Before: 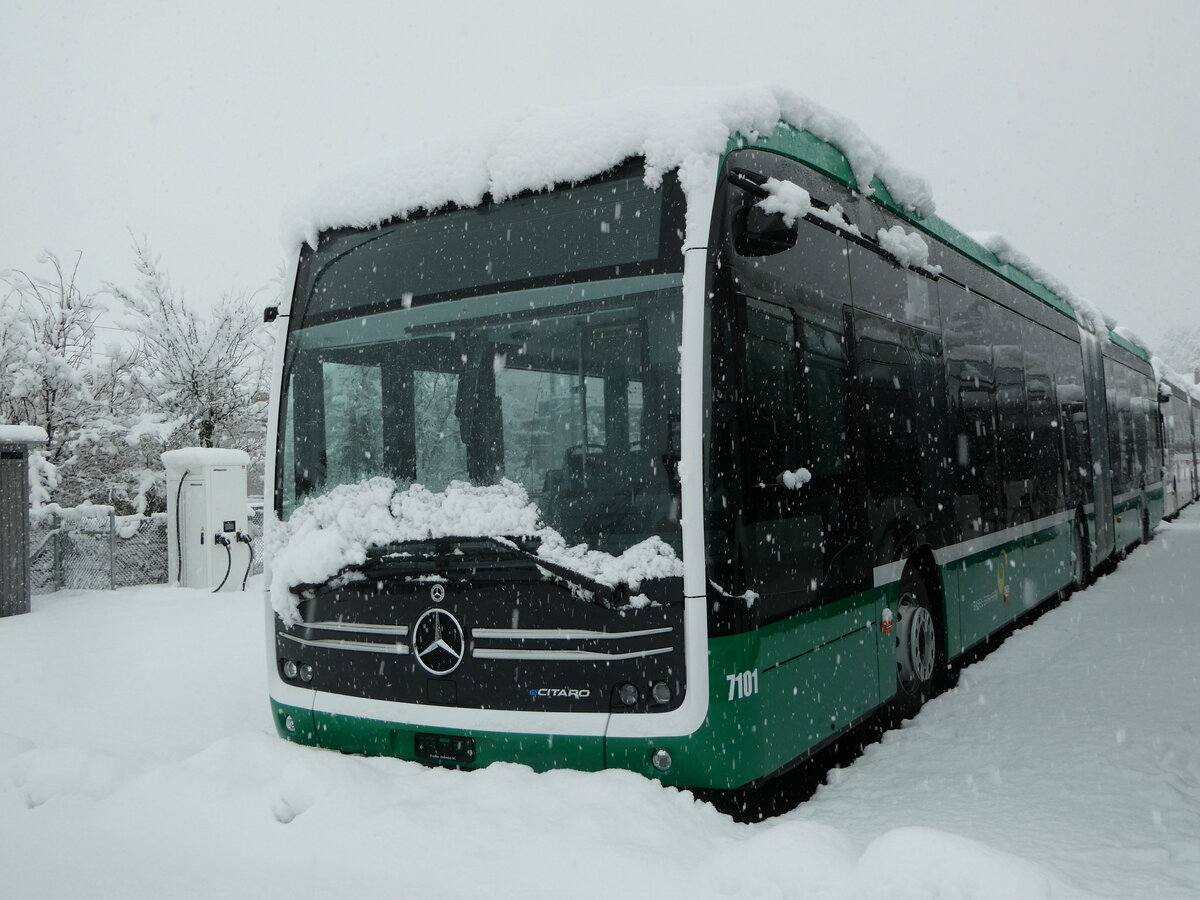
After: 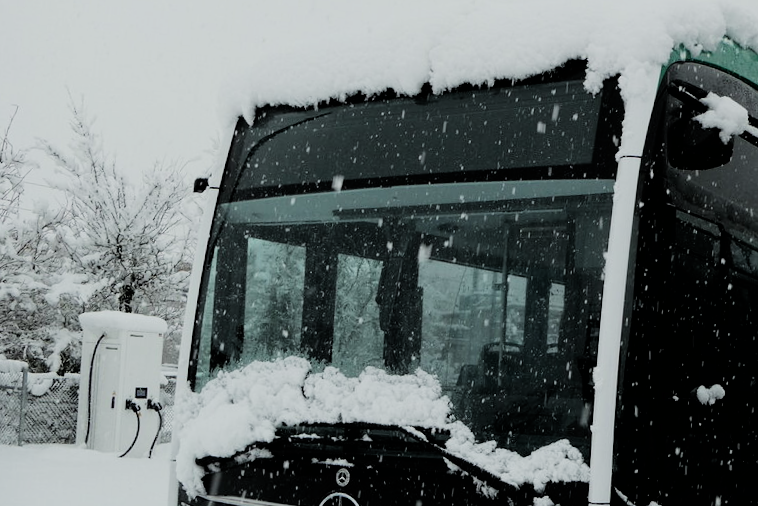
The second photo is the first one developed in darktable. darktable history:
crop and rotate: angle -4.99°, left 2.122%, top 6.945%, right 27.566%, bottom 30.519%
filmic rgb: black relative exposure -5 EV, hardness 2.88, contrast 1.3, highlights saturation mix -30%
